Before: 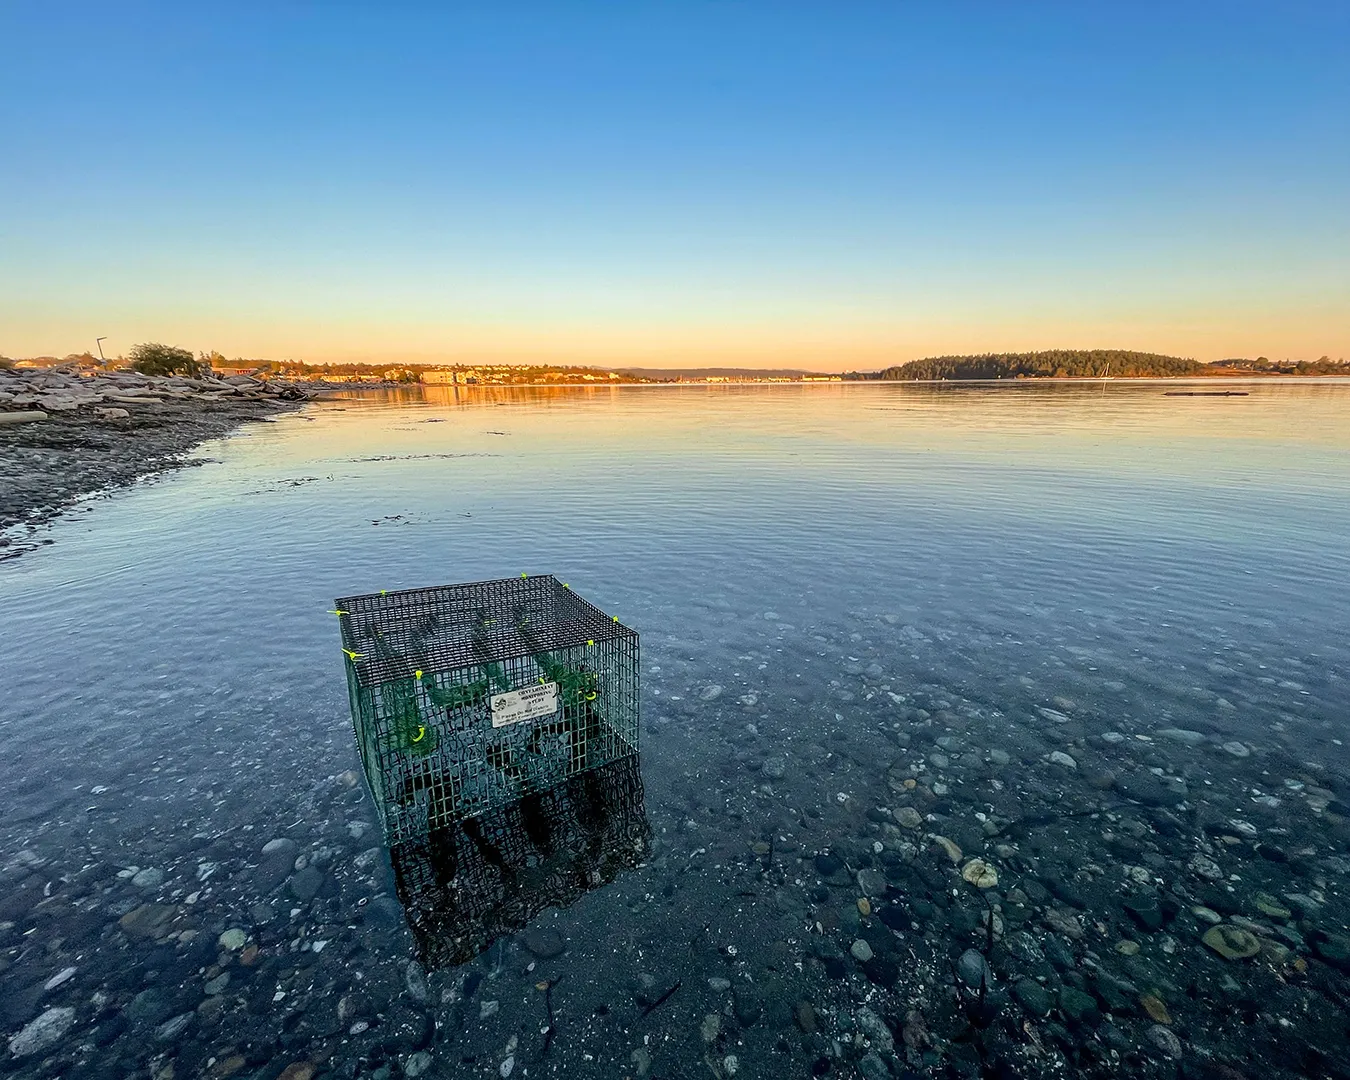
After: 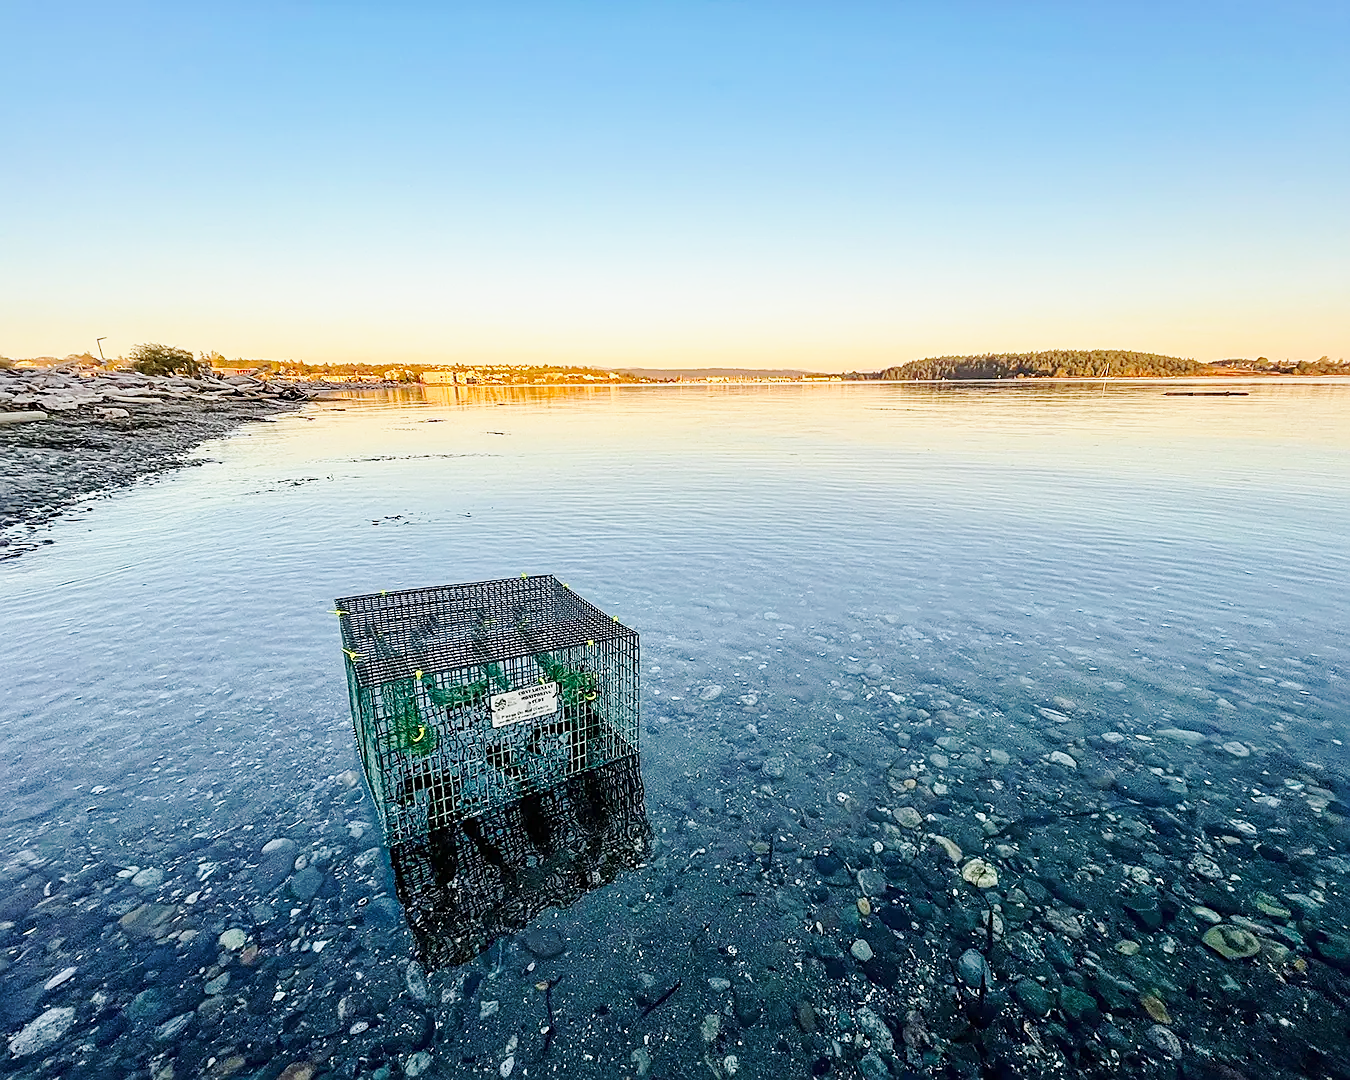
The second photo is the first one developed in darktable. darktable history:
base curve: curves: ch0 [(0, 0) (0.025, 0.046) (0.112, 0.277) (0.467, 0.74) (0.814, 0.929) (1, 0.942)], preserve colors none
sharpen: amount 0.491
